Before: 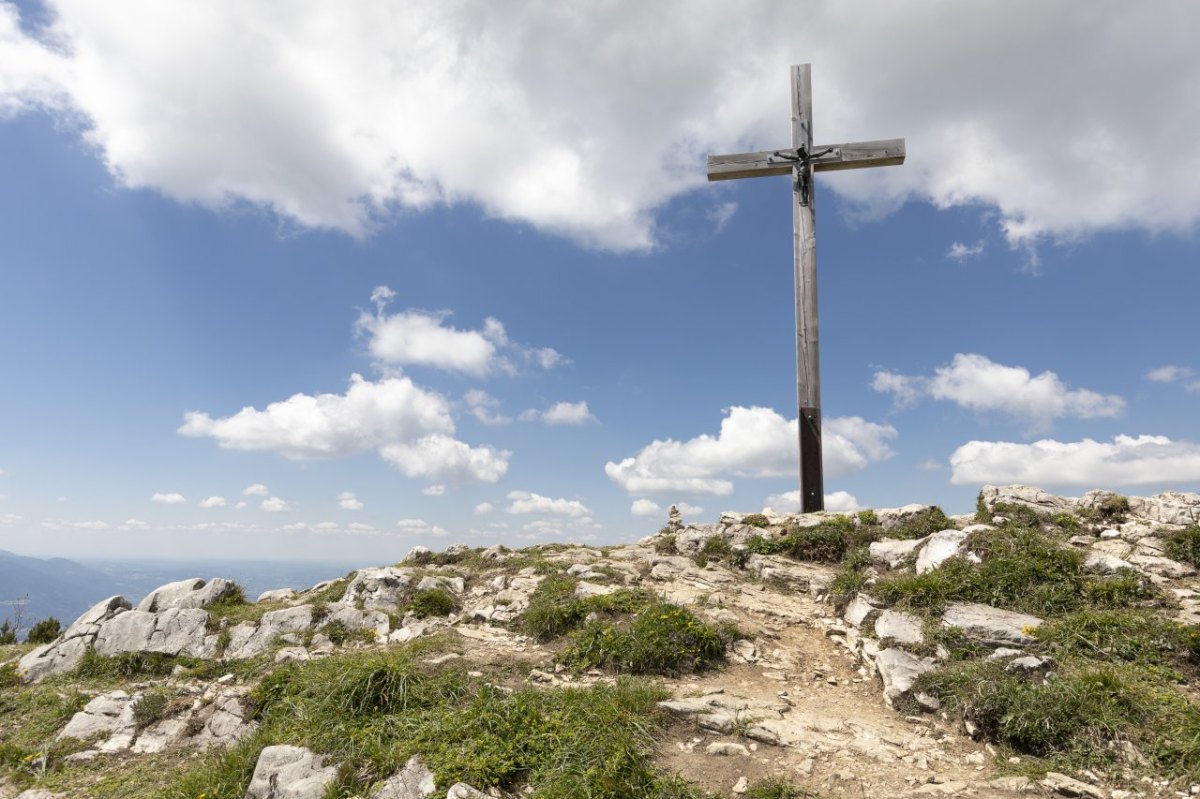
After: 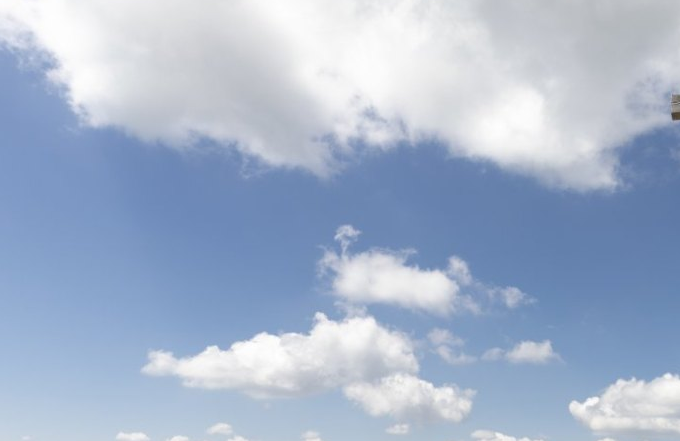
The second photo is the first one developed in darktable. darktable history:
crop and rotate: left 3.039%, top 7.693%, right 40.249%, bottom 37.099%
